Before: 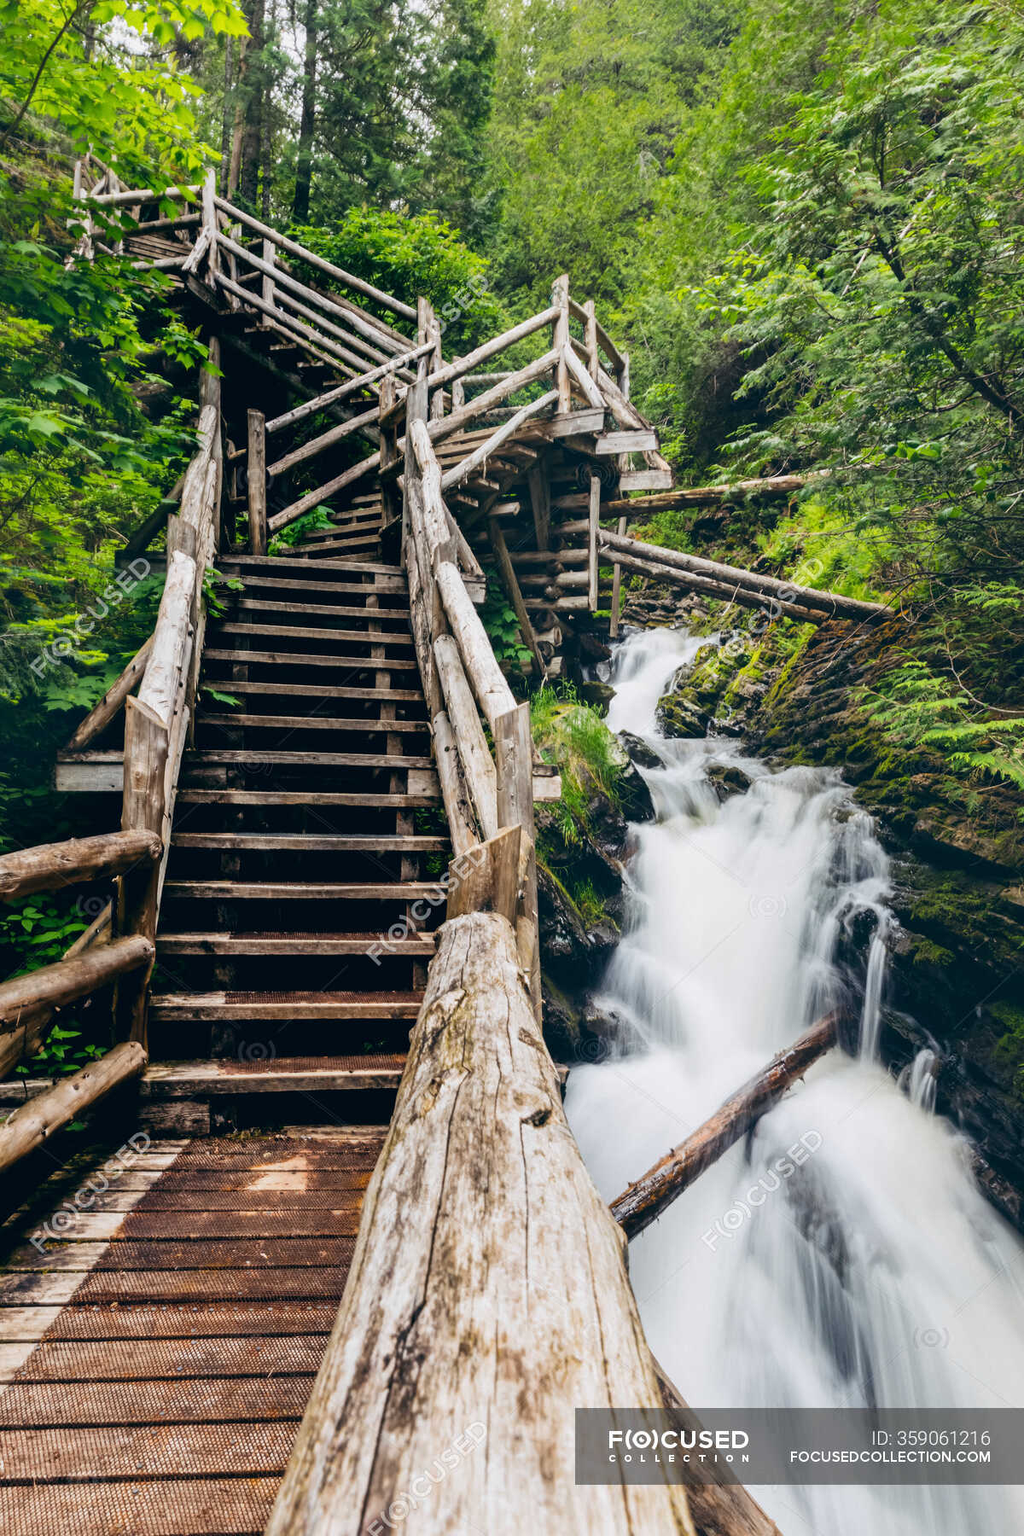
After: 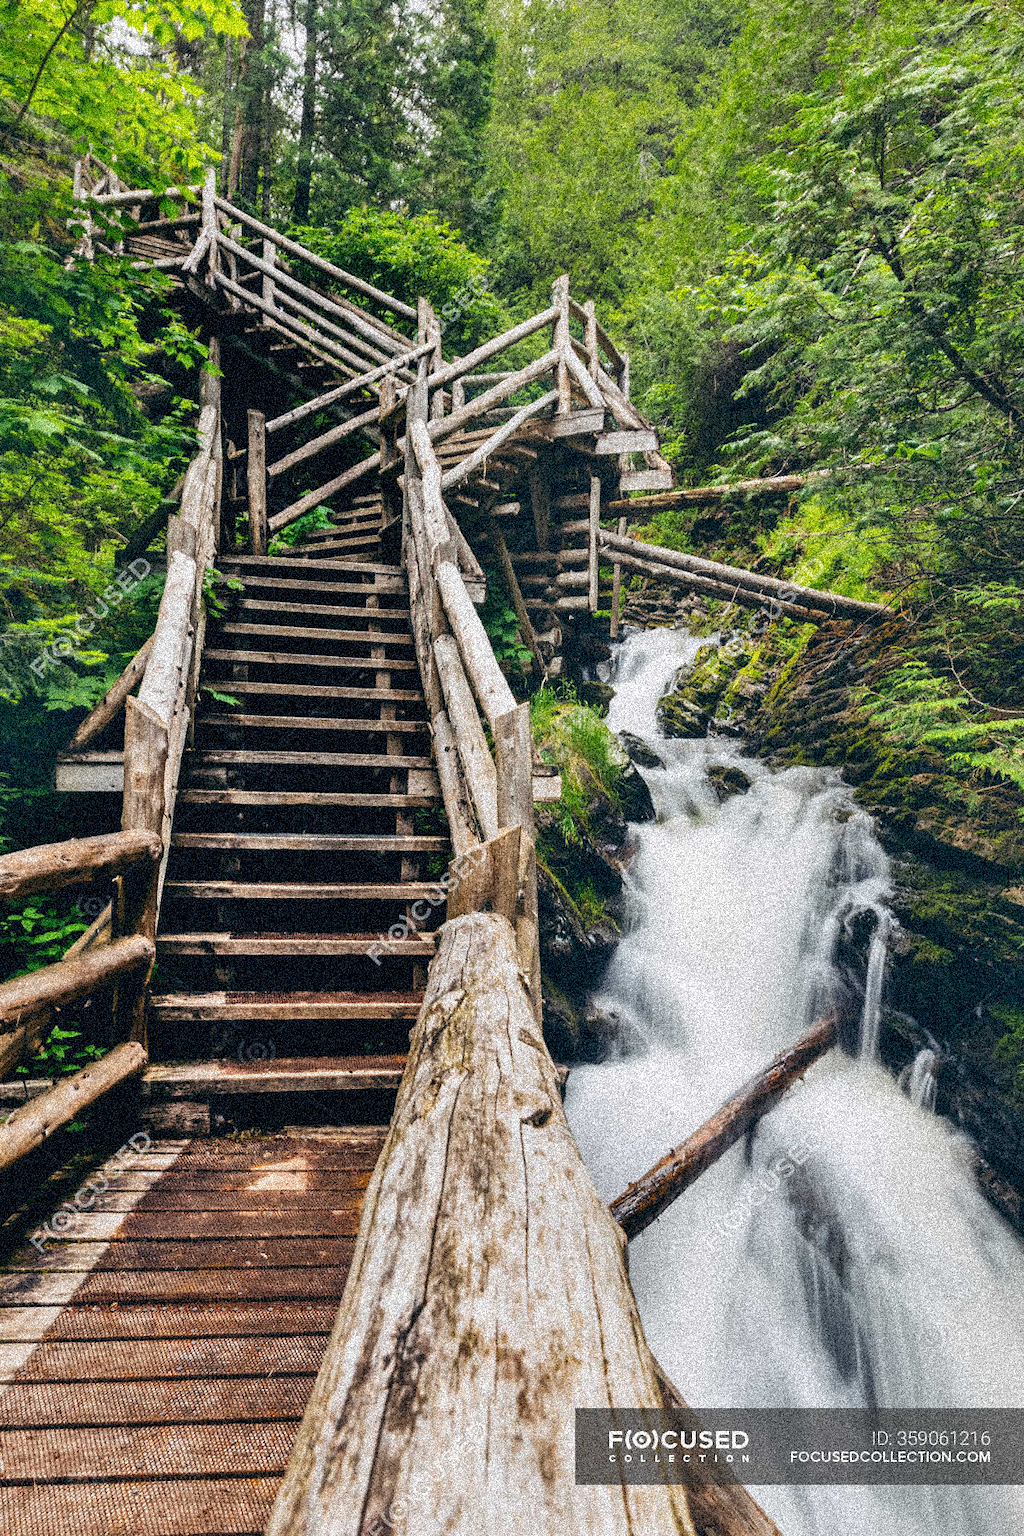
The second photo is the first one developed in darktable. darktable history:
shadows and highlights: soften with gaussian
grain: coarseness 3.75 ISO, strength 100%, mid-tones bias 0%
